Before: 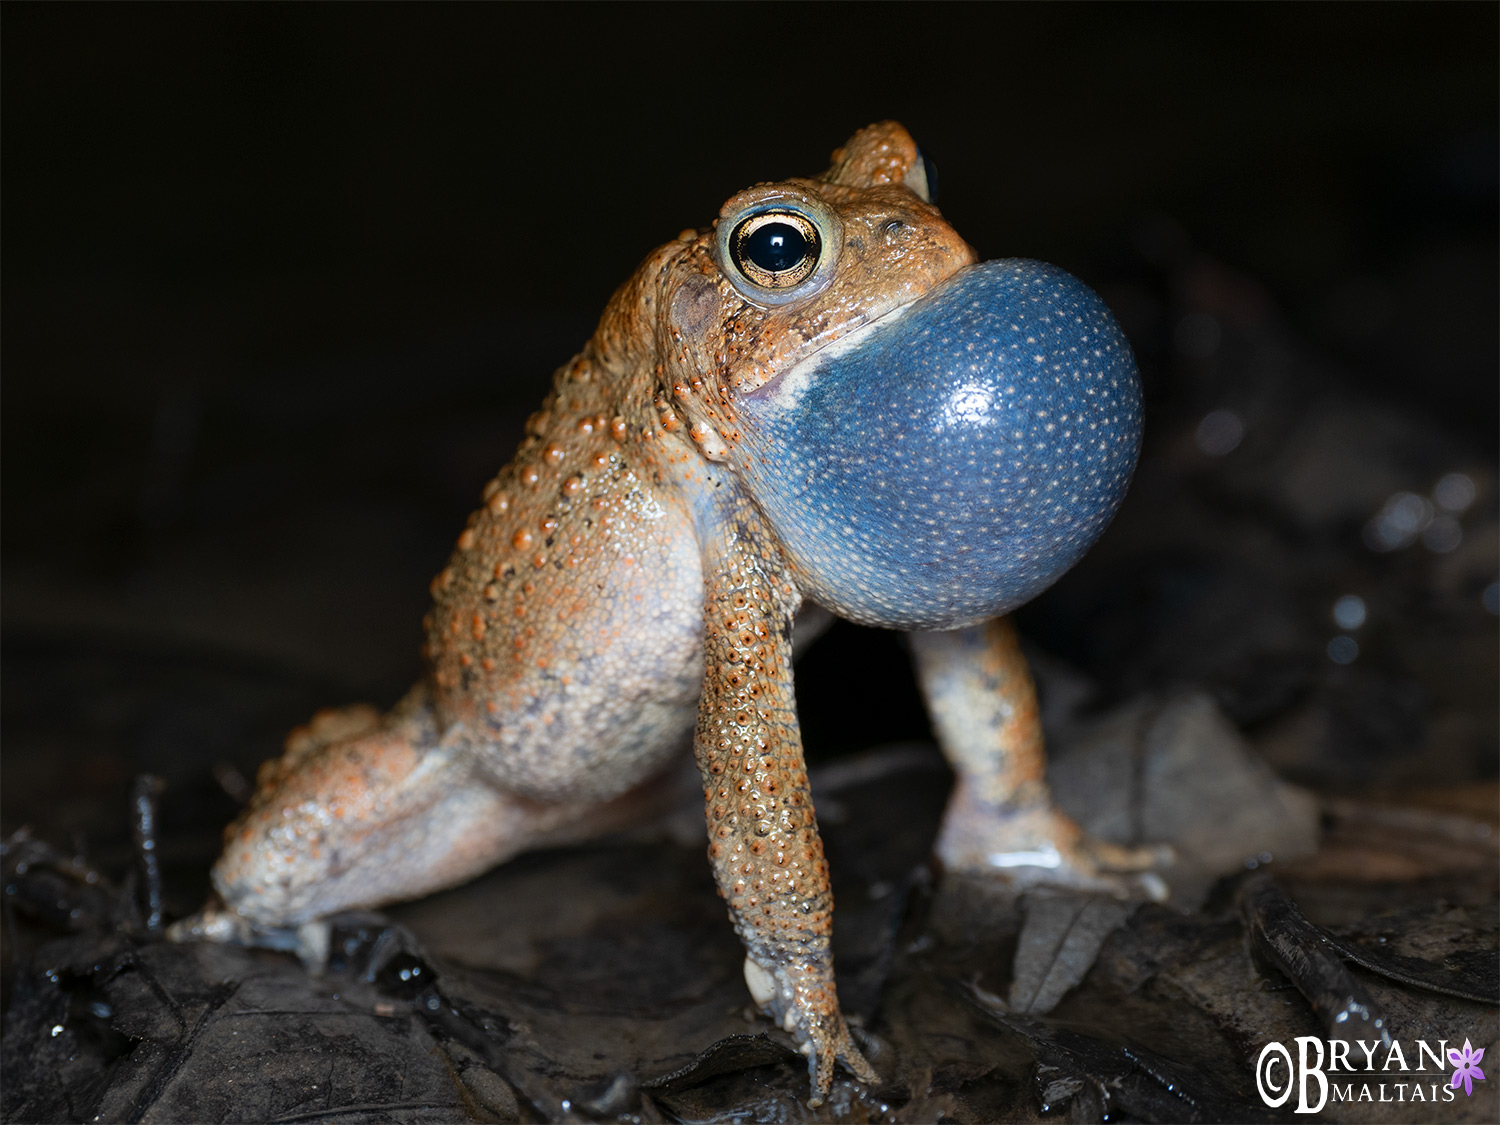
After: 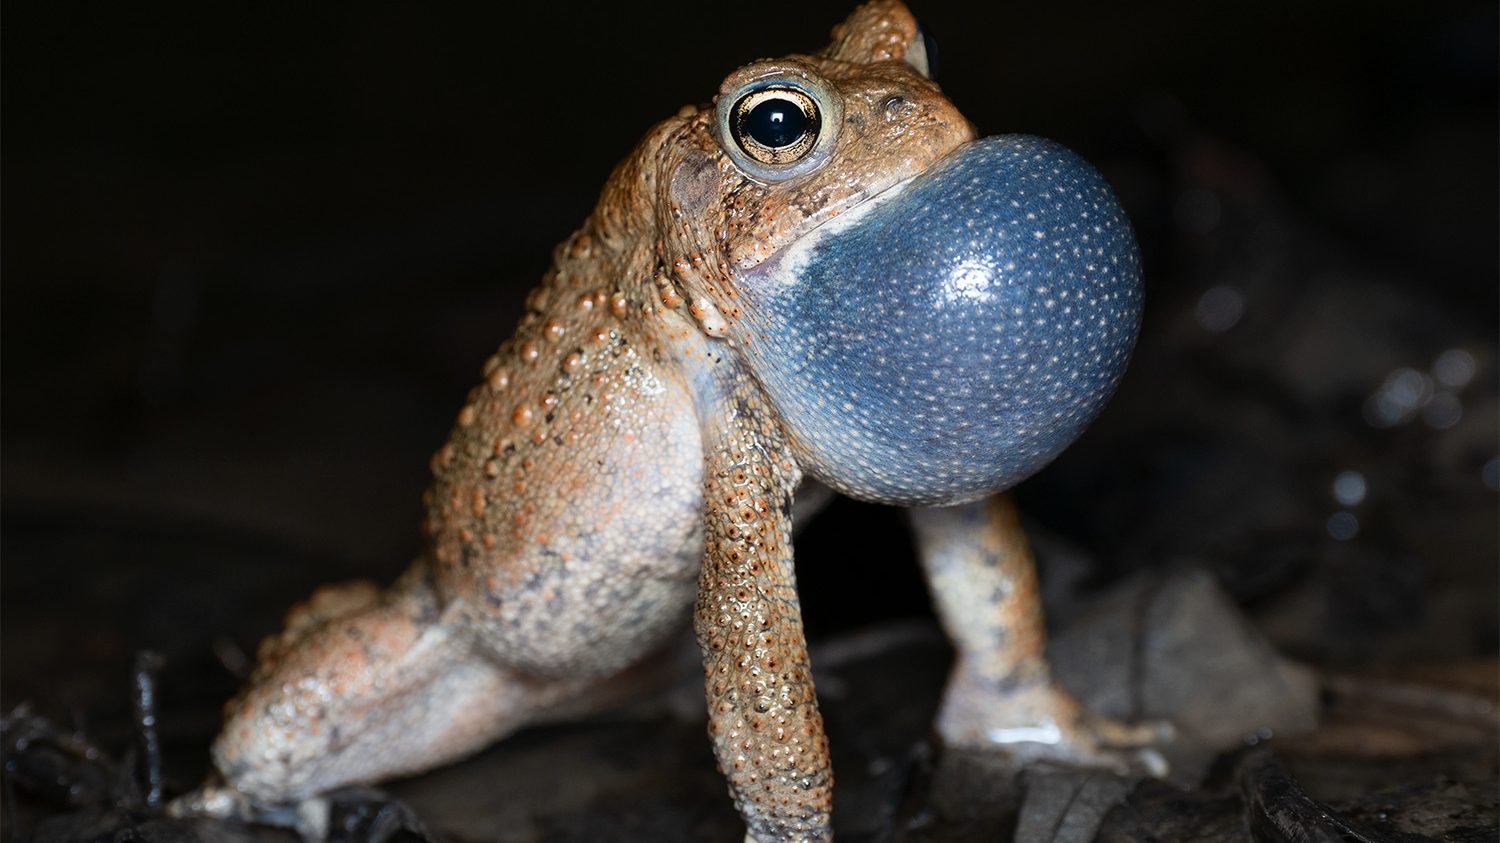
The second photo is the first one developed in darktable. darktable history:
crop: top 11.048%, bottom 13.953%
contrast brightness saturation: contrast 0.115, saturation -0.159
